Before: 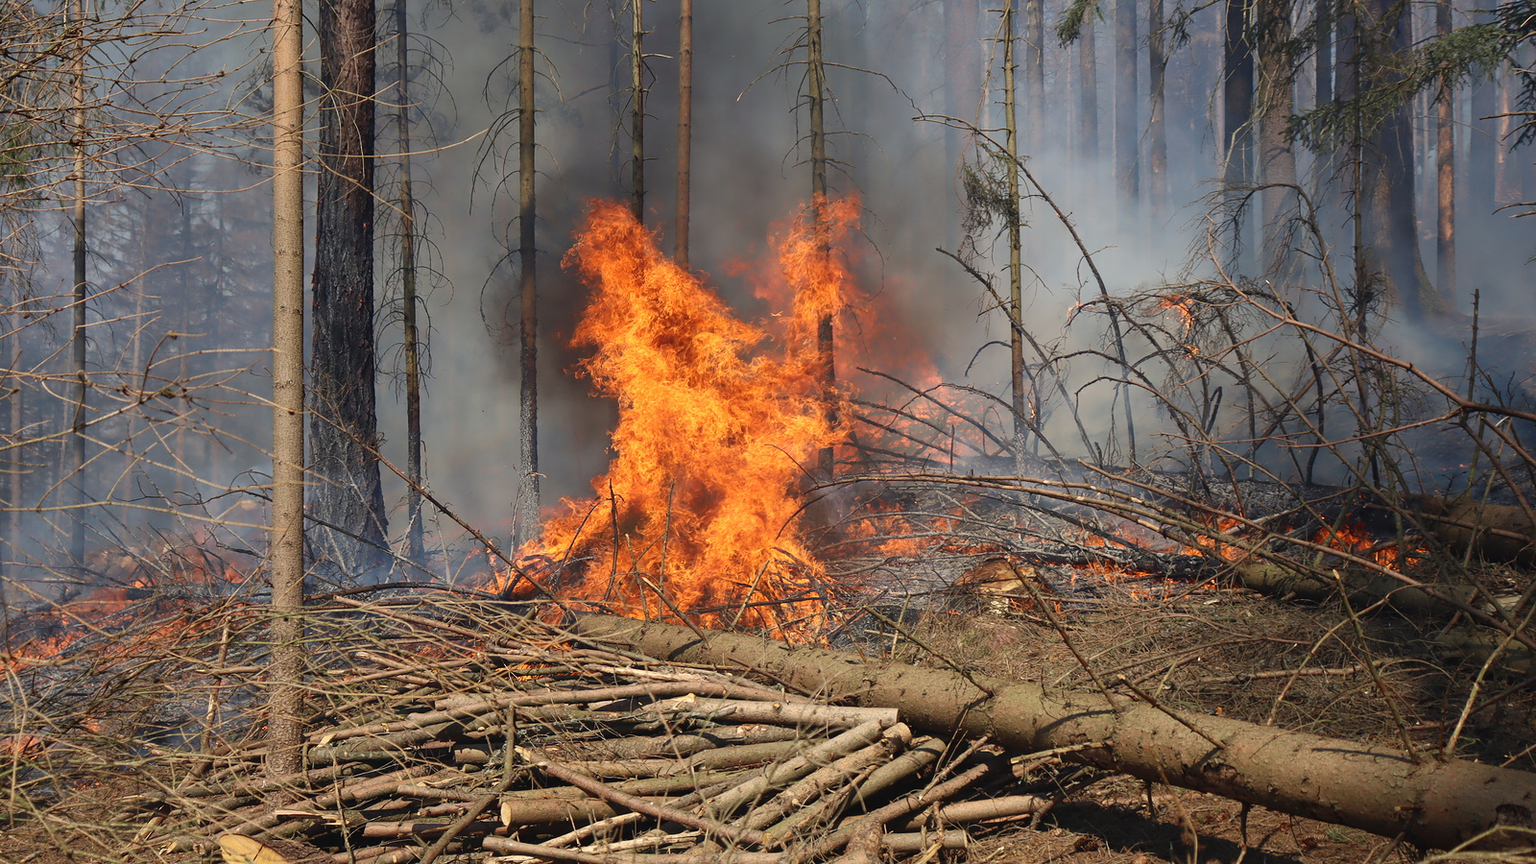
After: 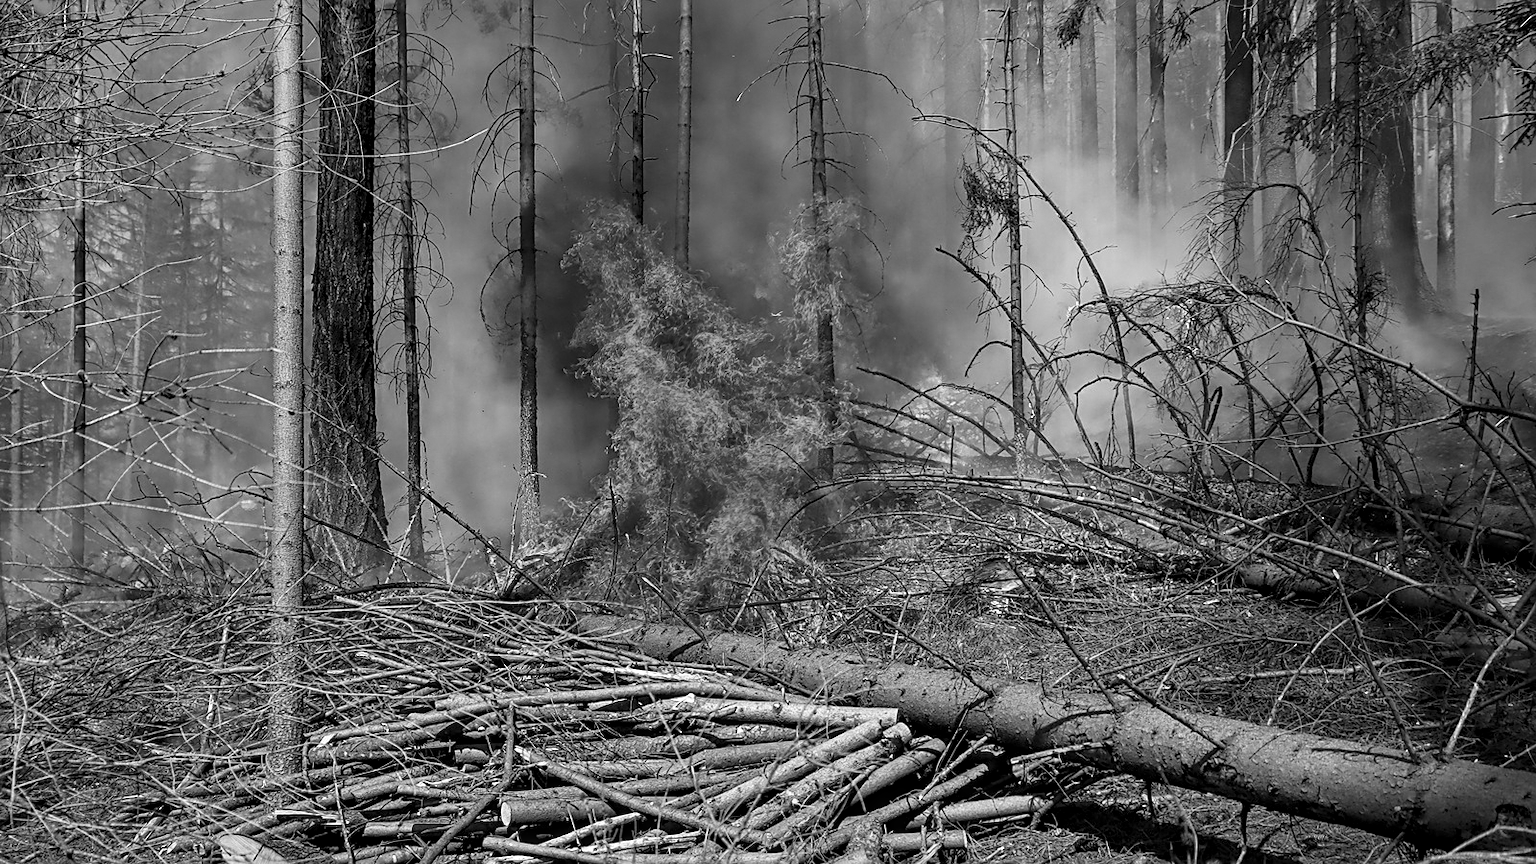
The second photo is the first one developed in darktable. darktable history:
monochrome: a -11.7, b 1.62, size 0.5, highlights 0.38
sharpen: on, module defaults
tone curve: curves: ch0 [(0, 0) (0.003, 0.003) (0.011, 0.012) (0.025, 0.026) (0.044, 0.046) (0.069, 0.072) (0.1, 0.104) (0.136, 0.141) (0.177, 0.185) (0.224, 0.234) (0.277, 0.289) (0.335, 0.349) (0.399, 0.415) (0.468, 0.488) (0.543, 0.566) (0.623, 0.649) (0.709, 0.739) (0.801, 0.834) (0.898, 0.923) (1, 1)], preserve colors none
contrast equalizer: octaves 7, y [[0.6 ×6], [0.55 ×6], [0 ×6], [0 ×6], [0 ×6]], mix 0.53
local contrast: detail 130%
